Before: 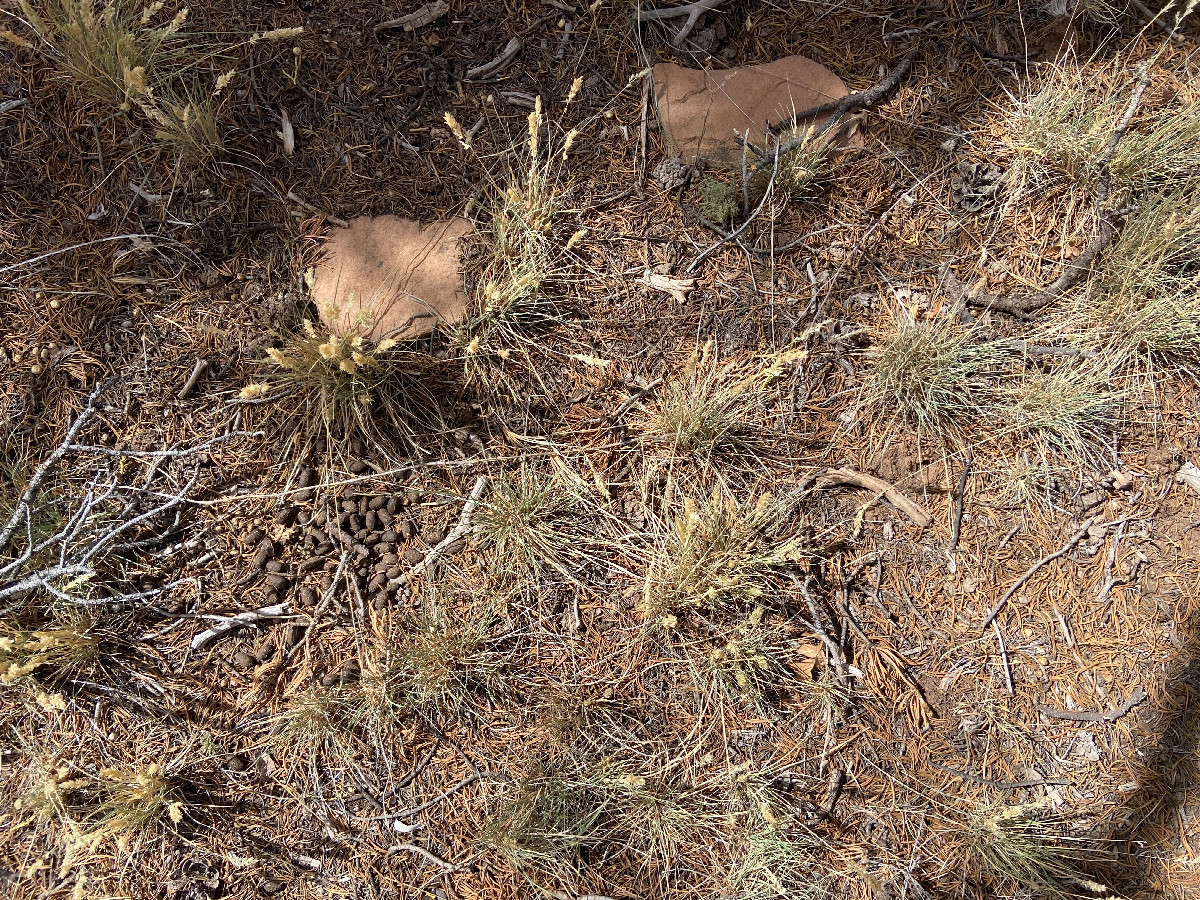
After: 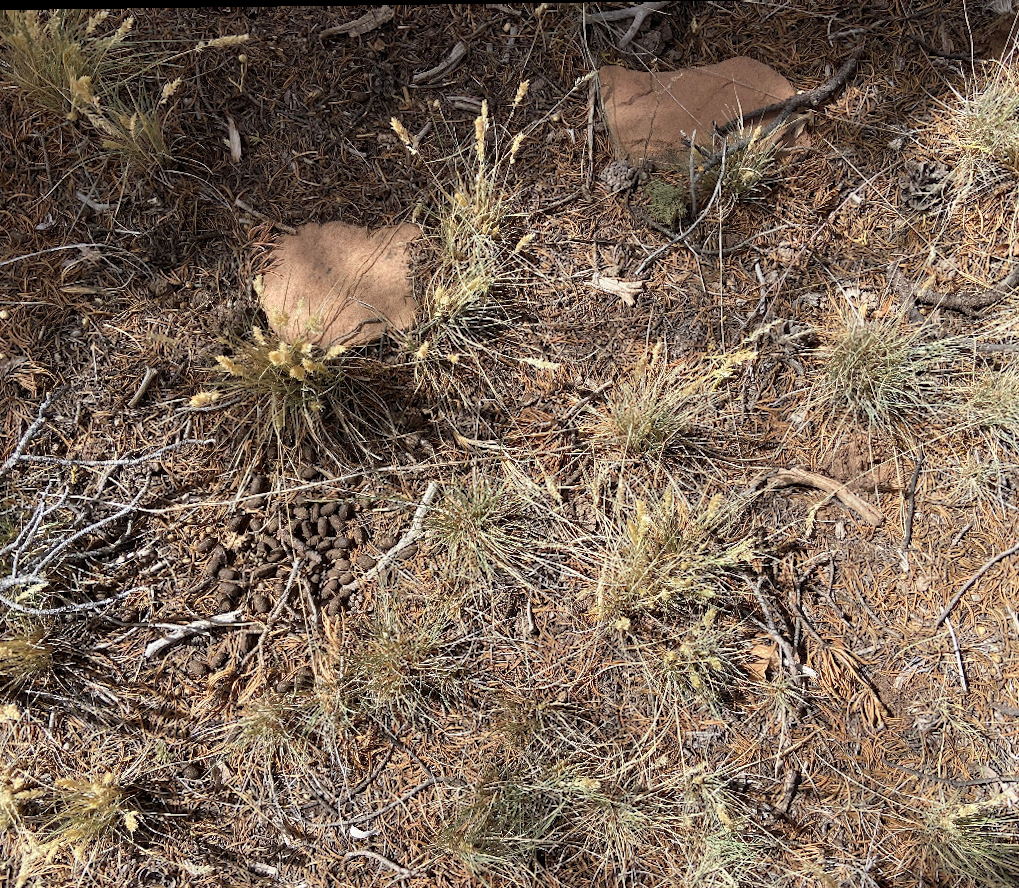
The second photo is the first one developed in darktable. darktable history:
crop and rotate: angle 0.749°, left 4.555%, top 0.473%, right 11.319%, bottom 2.489%
